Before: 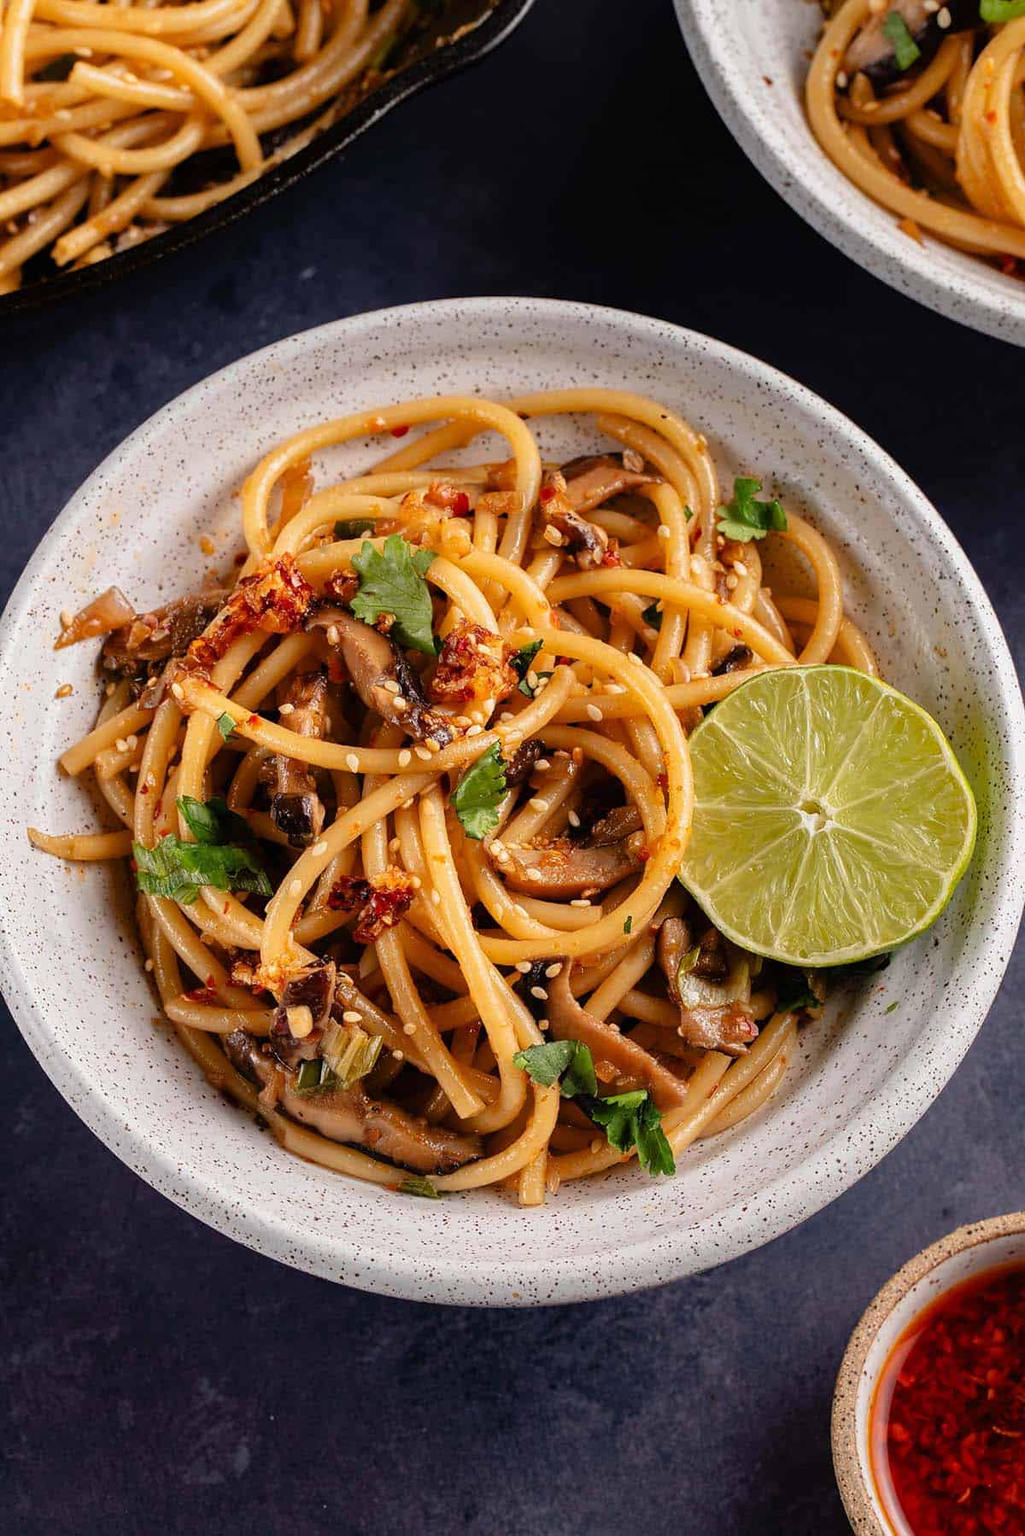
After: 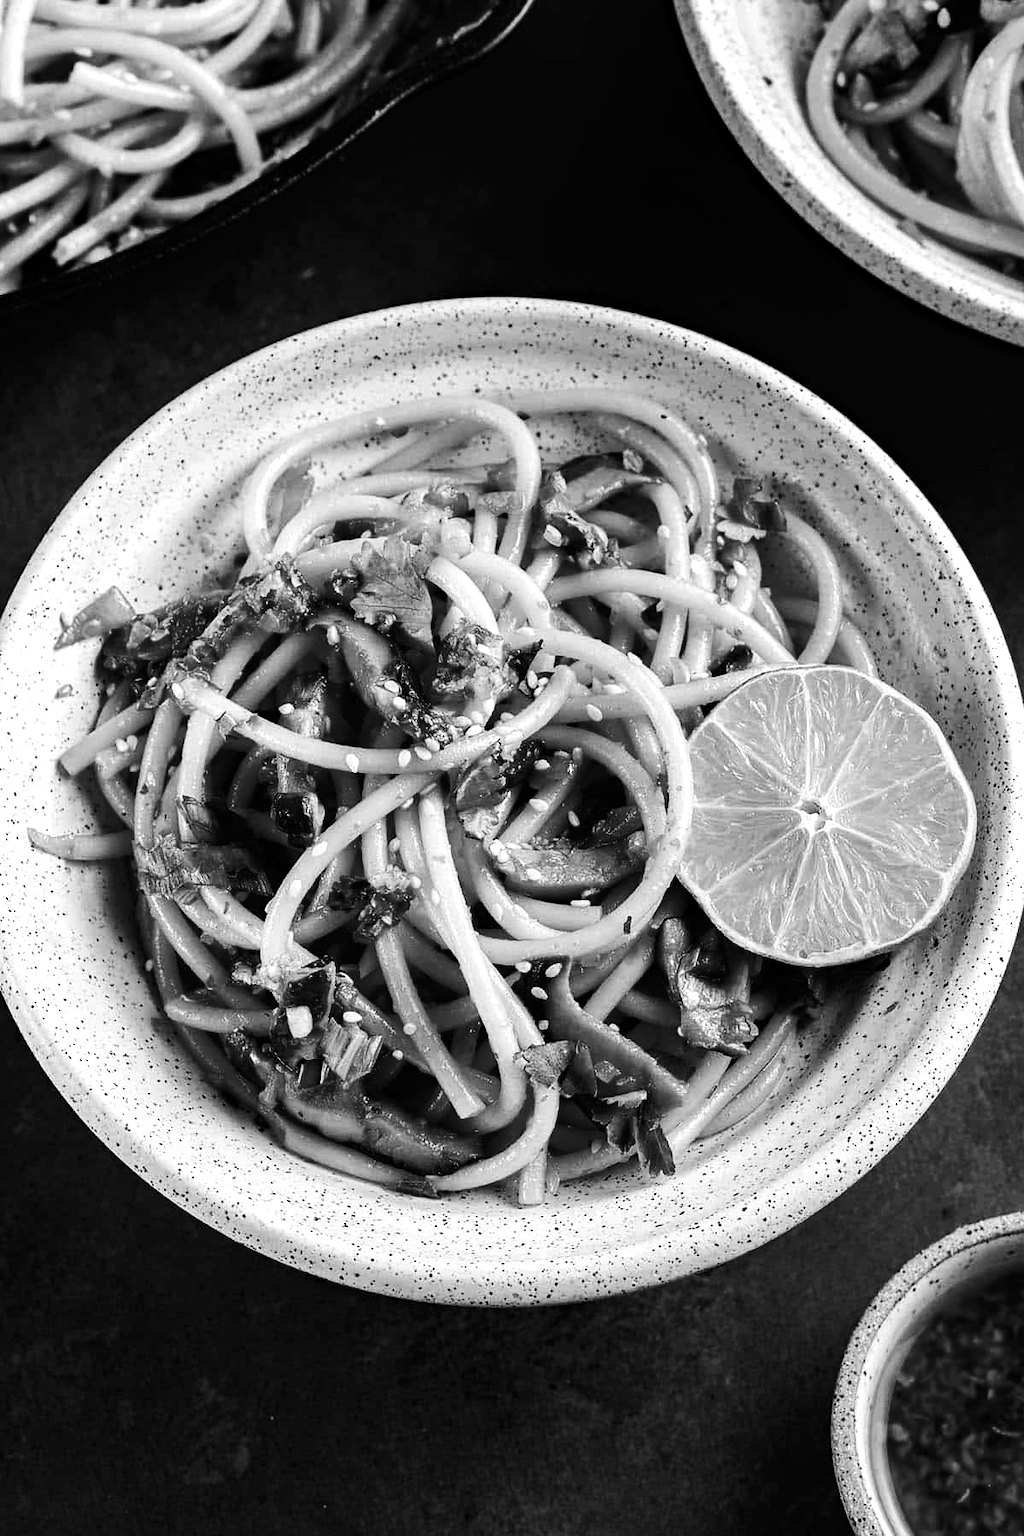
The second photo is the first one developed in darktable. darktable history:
monochrome: a -35.87, b 49.73, size 1.7
tone curve: curves: ch0 [(0, 0) (0.003, 0.003) (0.011, 0.011) (0.025, 0.022) (0.044, 0.039) (0.069, 0.055) (0.1, 0.074) (0.136, 0.101) (0.177, 0.134) (0.224, 0.171) (0.277, 0.216) (0.335, 0.277) (0.399, 0.345) (0.468, 0.427) (0.543, 0.526) (0.623, 0.636) (0.709, 0.731) (0.801, 0.822) (0.898, 0.917) (1, 1)], preserve colors none
tone equalizer: -8 EV -0.75 EV, -7 EV -0.7 EV, -6 EV -0.6 EV, -5 EV -0.4 EV, -3 EV 0.4 EV, -2 EV 0.6 EV, -1 EV 0.7 EV, +0 EV 0.75 EV, edges refinement/feathering 500, mask exposure compensation -1.57 EV, preserve details no
haze removal: compatibility mode true, adaptive false
